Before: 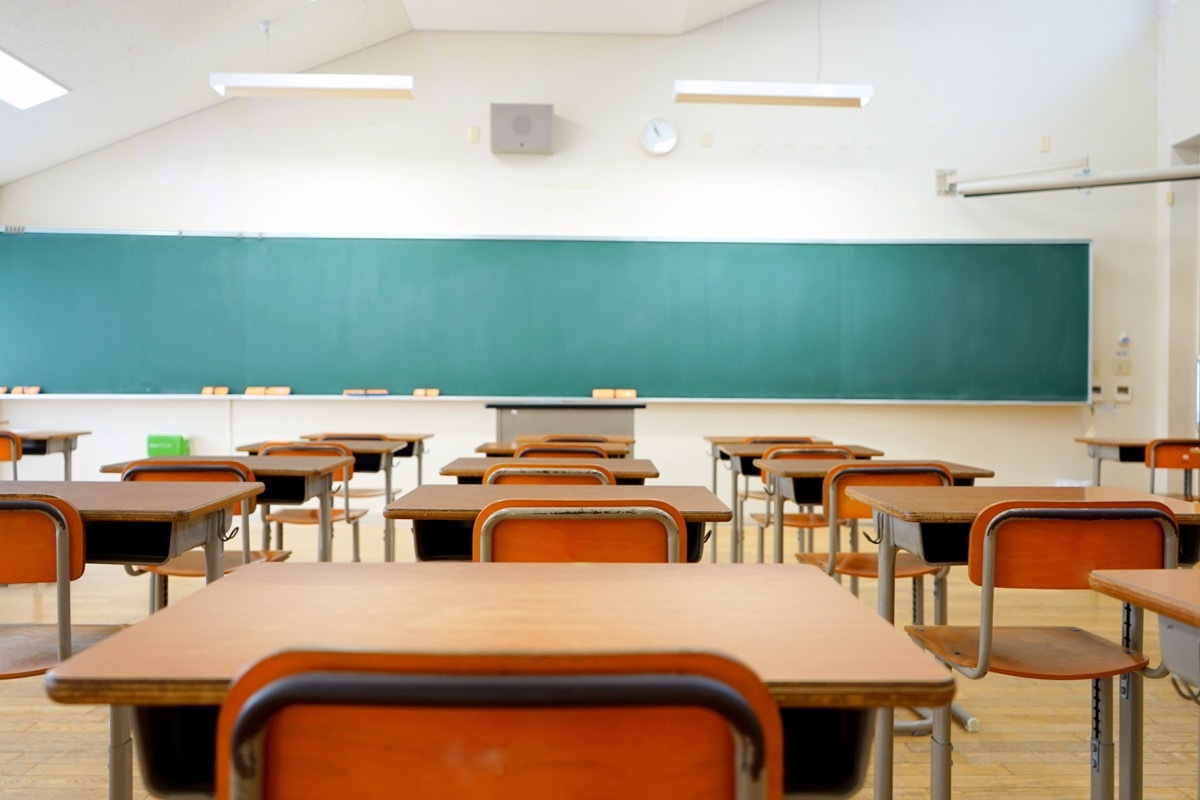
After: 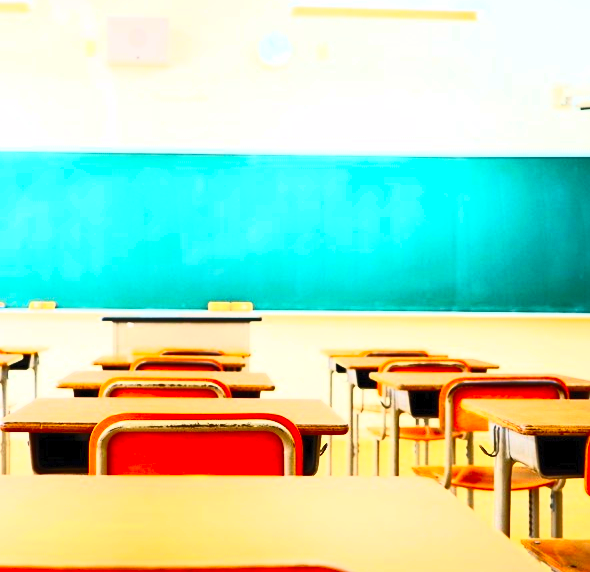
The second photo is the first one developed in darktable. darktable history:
contrast brightness saturation: contrast 0.815, brightness 0.589, saturation 0.604
crop: left 32.022%, top 10.962%, right 18.79%, bottom 17.523%
color correction: highlights b* 0.049, saturation 1.34
